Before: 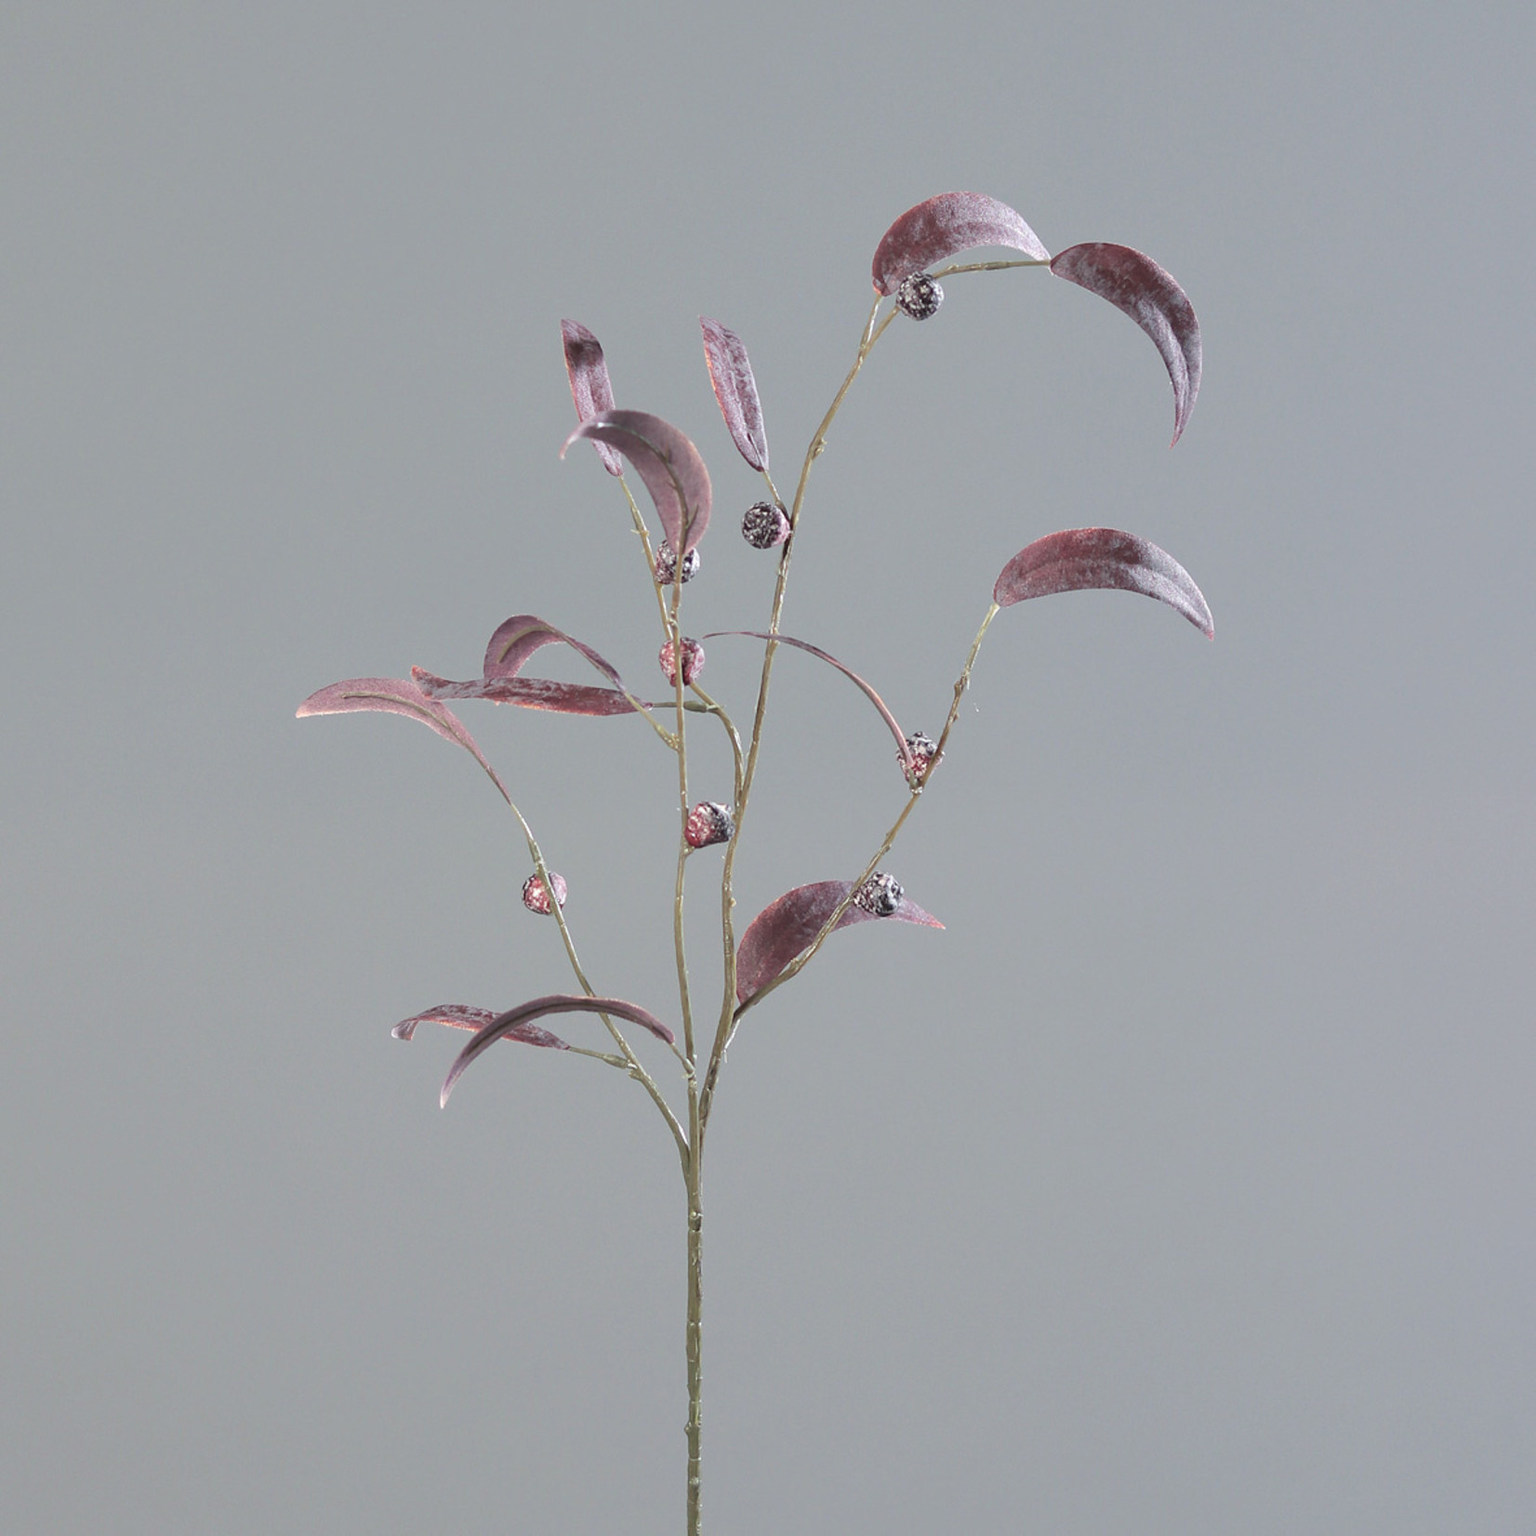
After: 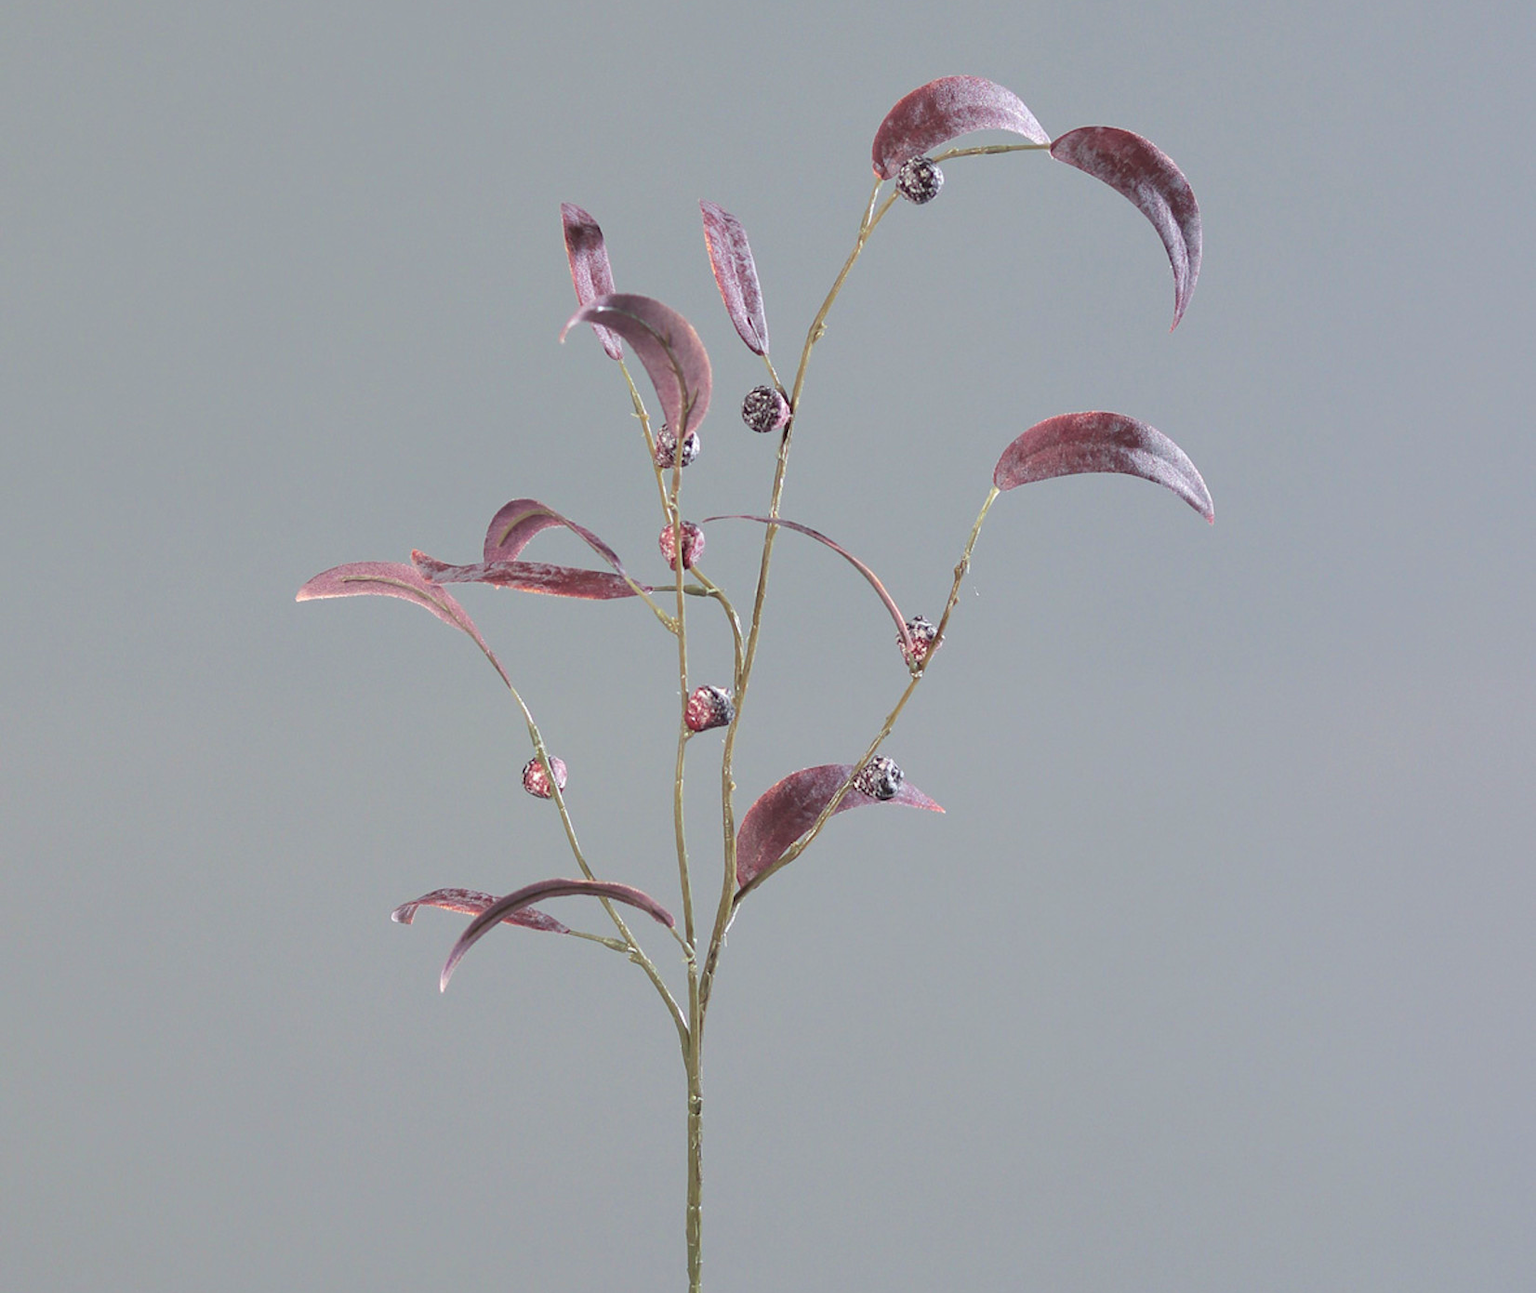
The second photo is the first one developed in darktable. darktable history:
velvia: on, module defaults
crop: top 7.612%, bottom 8.165%
